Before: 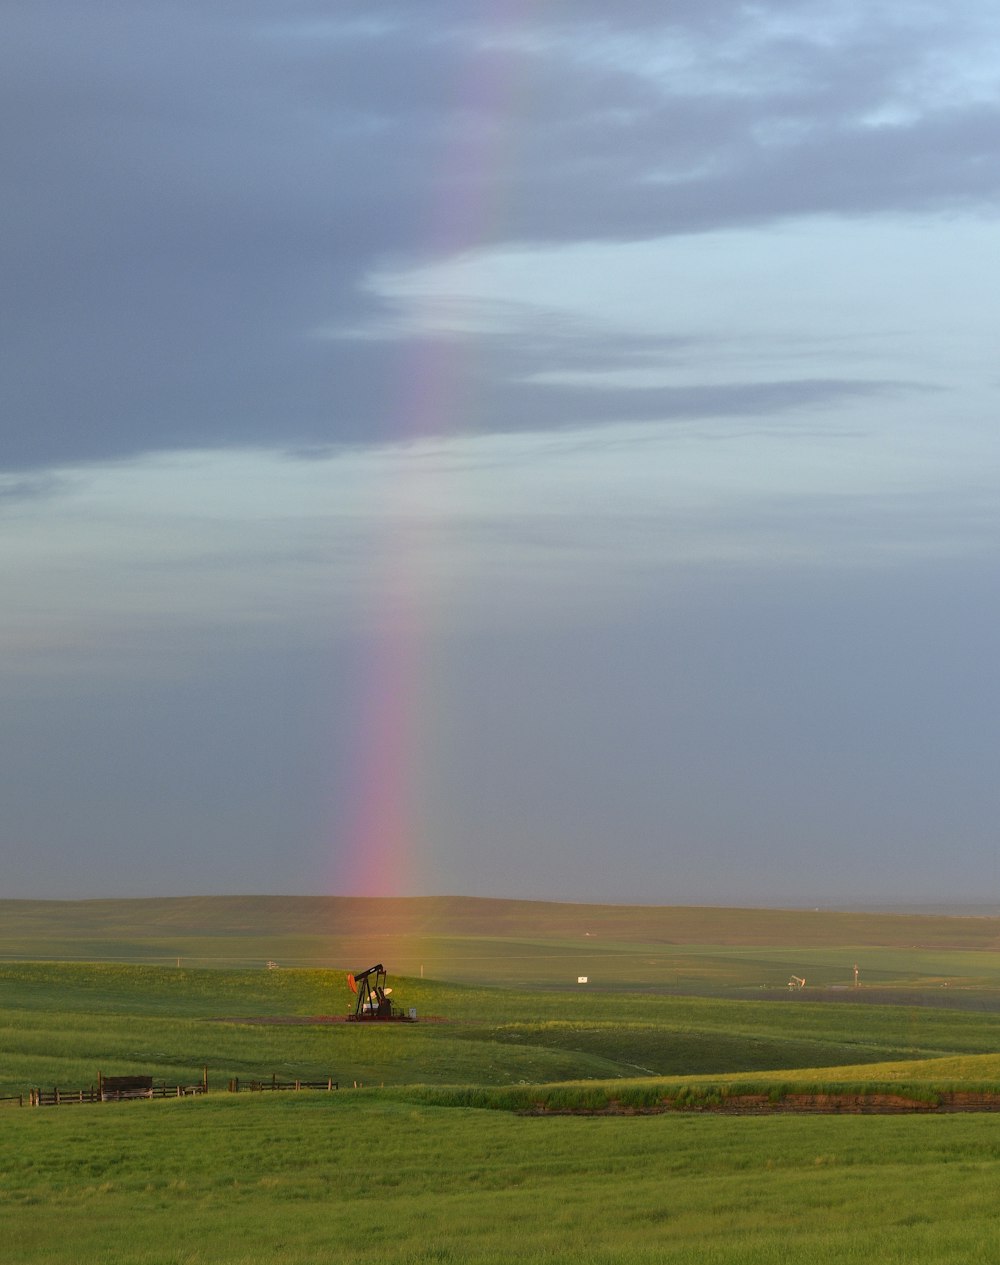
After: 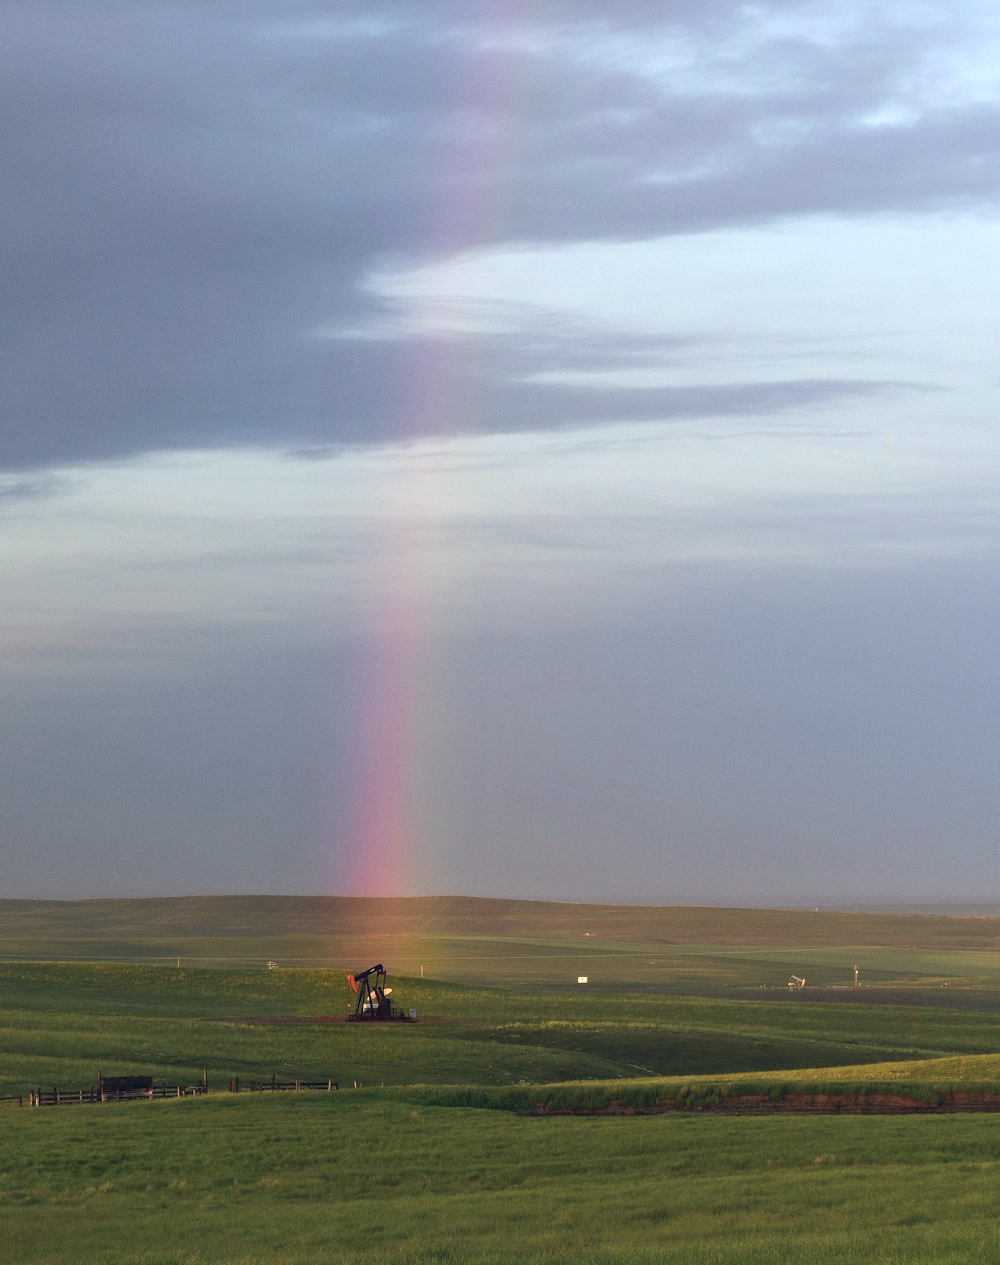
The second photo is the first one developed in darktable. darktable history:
color balance rgb: power › hue 207.47°, highlights gain › chroma 1.346%, highlights gain › hue 55.61°, global offset › chroma 0.25%, global offset › hue 256.35°, perceptual saturation grading › global saturation 0.216%, perceptual brilliance grading › highlights 3.534%, perceptual brilliance grading › mid-tones -18.981%, perceptual brilliance grading › shadows -41.644%, contrast -10.019%
exposure: exposure 0.568 EV, compensate exposure bias true, compensate highlight preservation false
